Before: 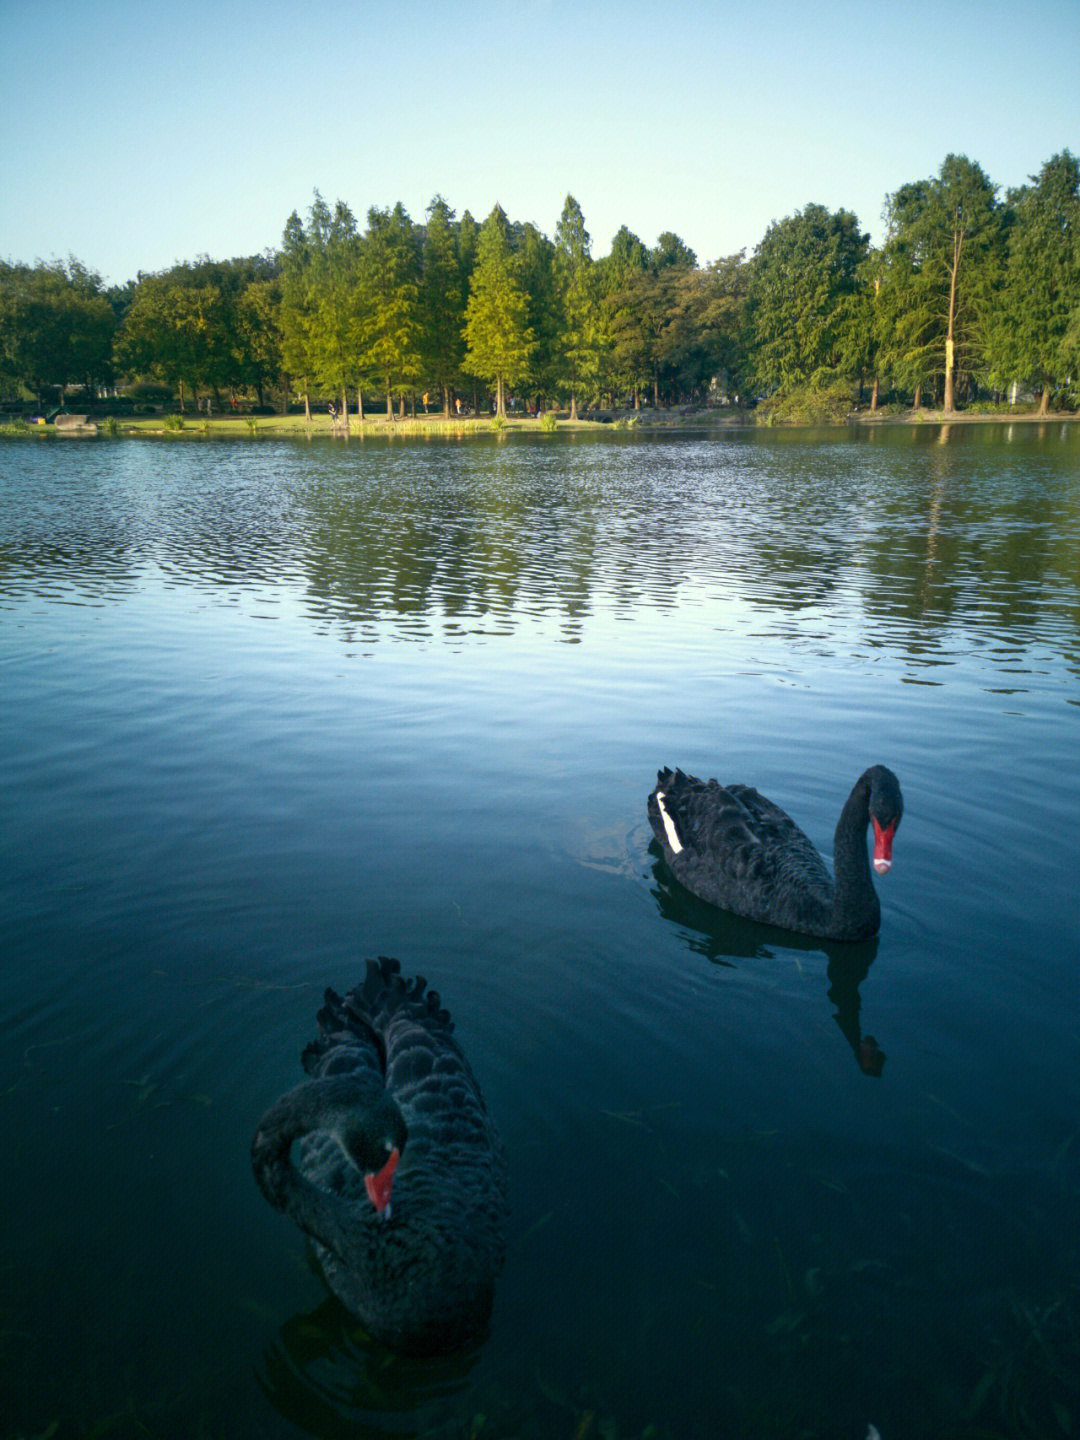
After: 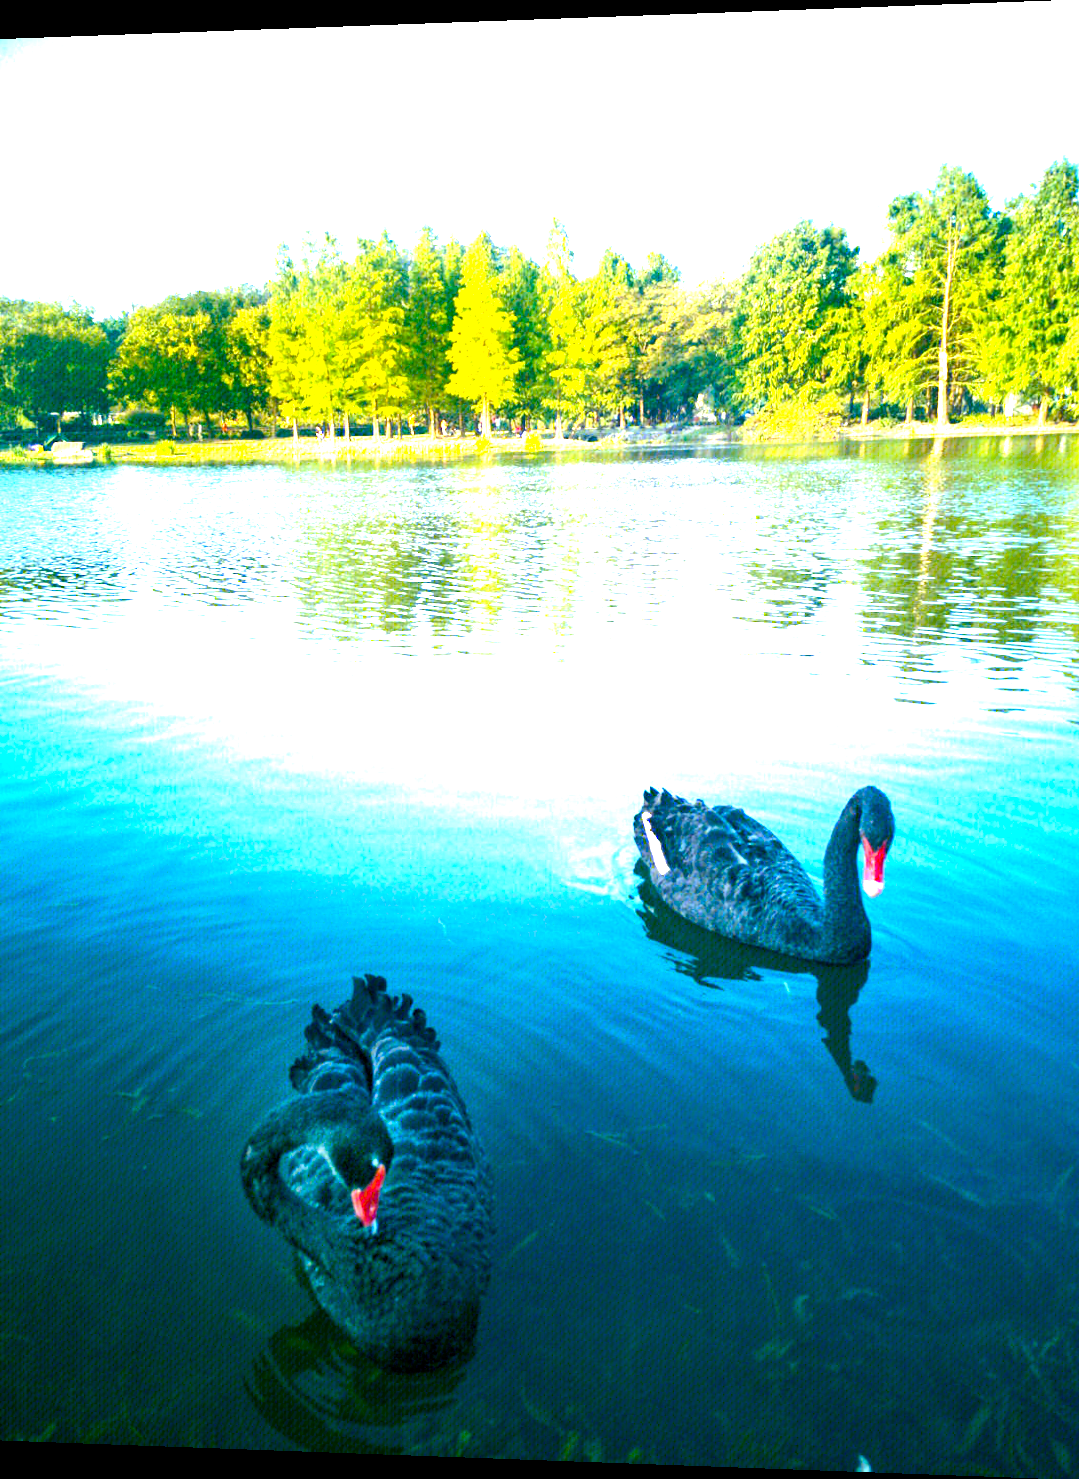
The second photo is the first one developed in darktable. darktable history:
color balance rgb: global offset › luminance -0.37%, perceptual saturation grading › highlights -17.77%, perceptual saturation grading › mid-tones 33.1%, perceptual saturation grading › shadows 50.52%, perceptual brilliance grading › highlights 20%, perceptual brilliance grading › mid-tones 20%, perceptual brilliance grading › shadows -20%, global vibrance 50%
rotate and perspective: lens shift (horizontal) -0.055, automatic cropping off
exposure: exposure 2.25 EV, compensate highlight preservation false
